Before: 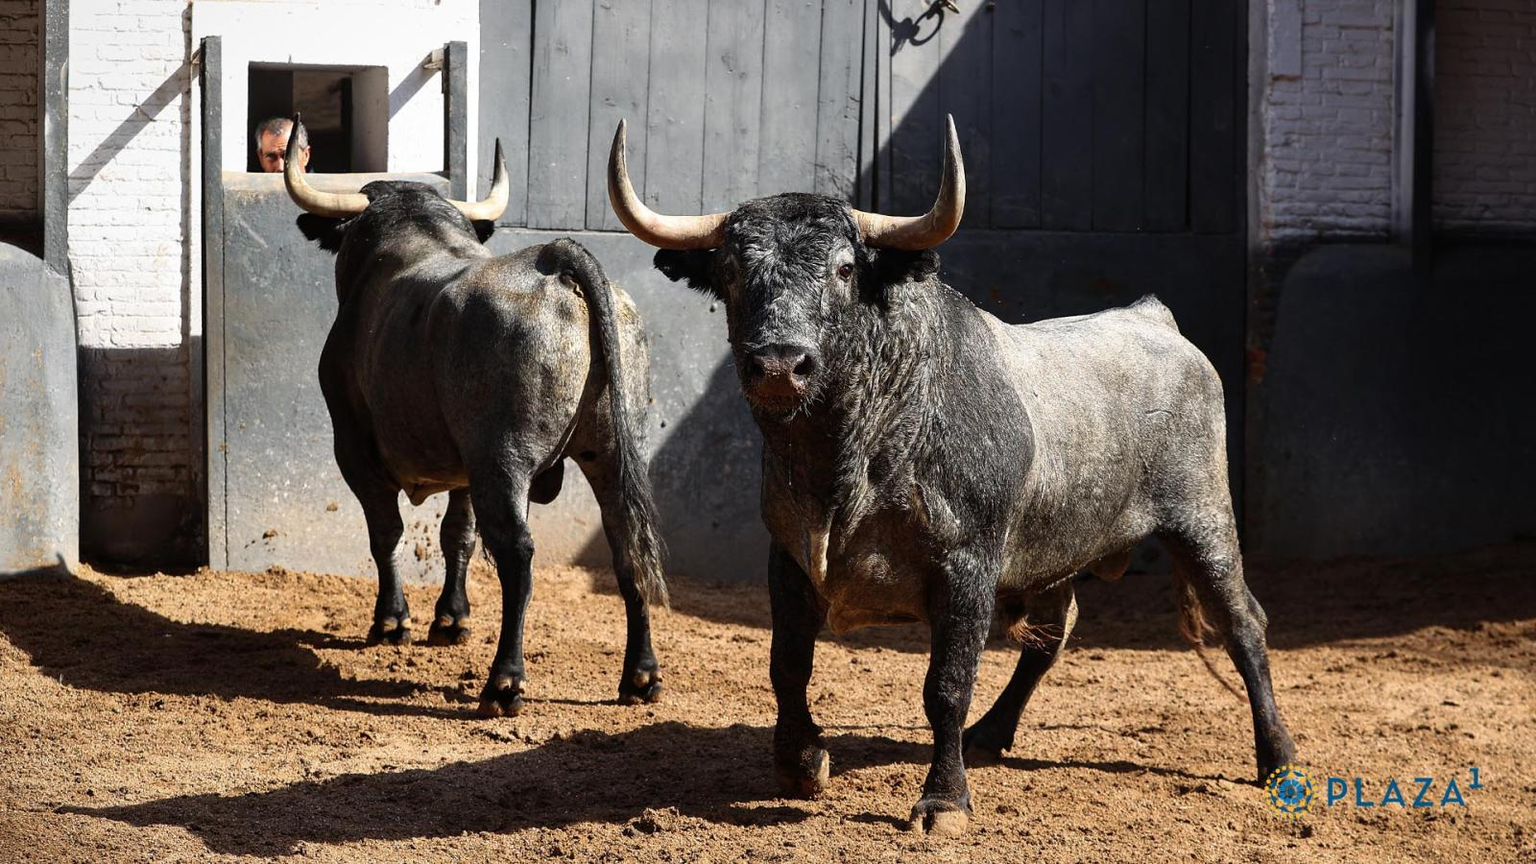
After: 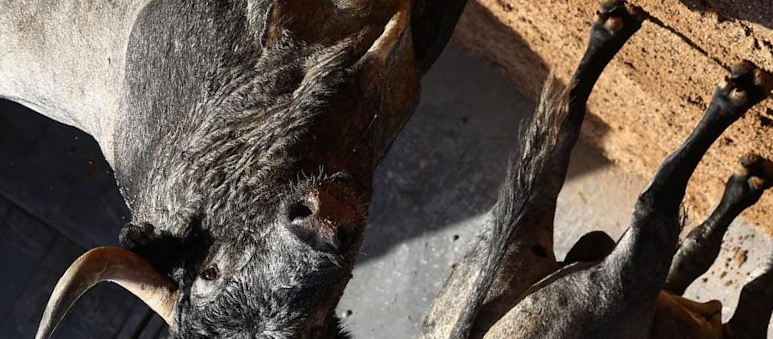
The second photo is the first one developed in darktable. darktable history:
crop and rotate: angle 148.32°, left 9.152%, top 15.578%, right 4.584%, bottom 17.159%
